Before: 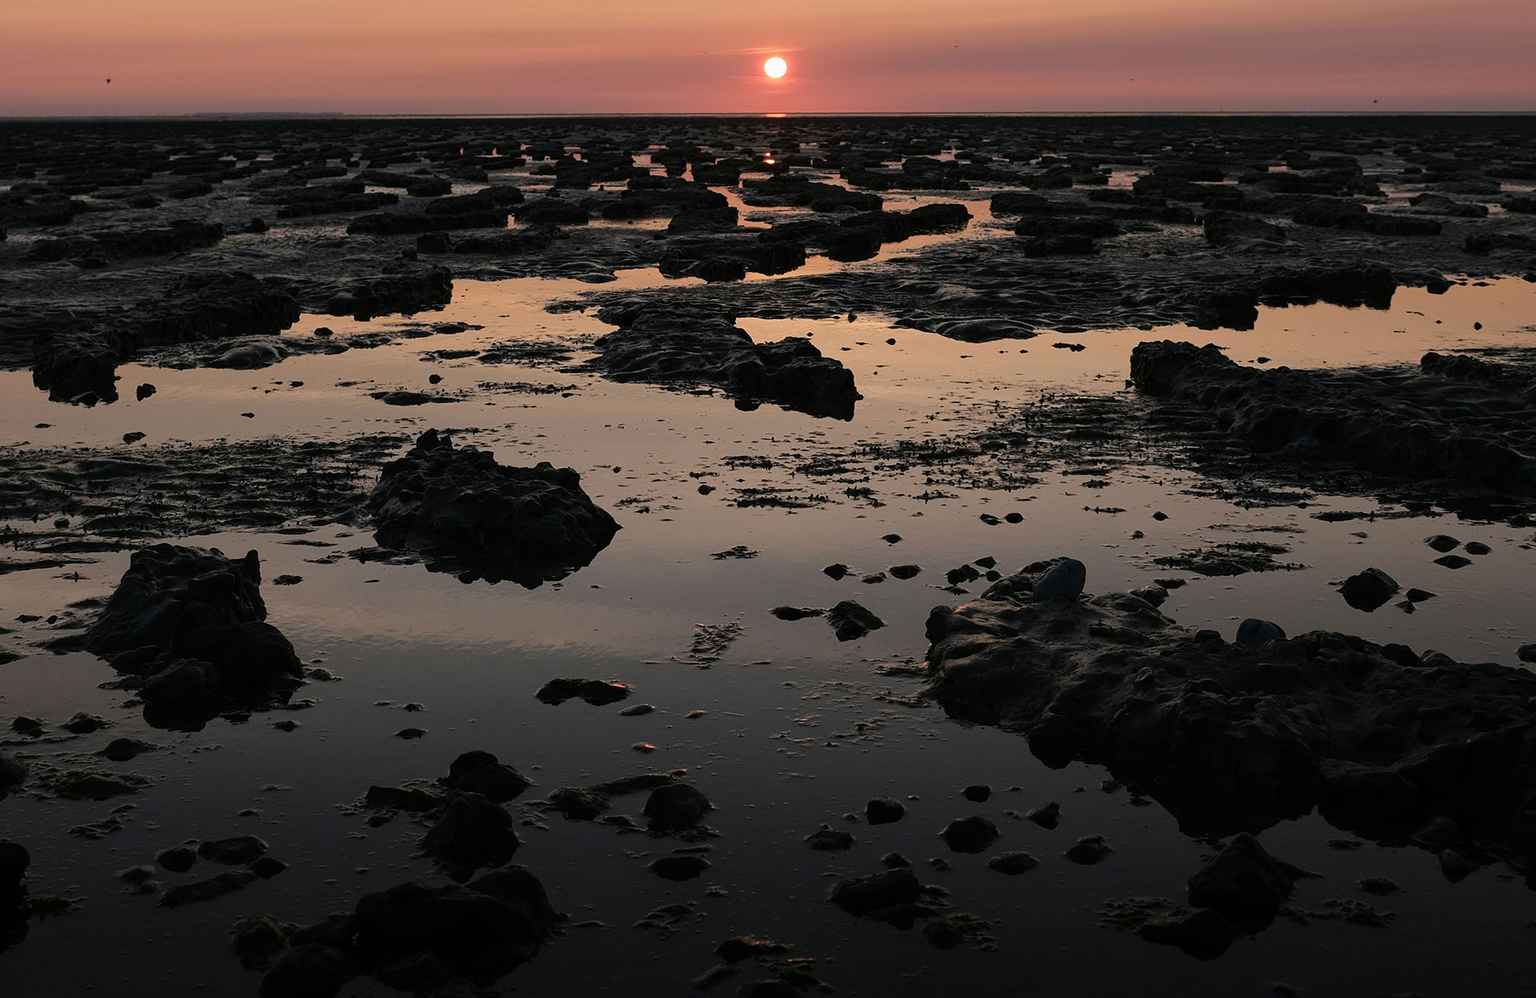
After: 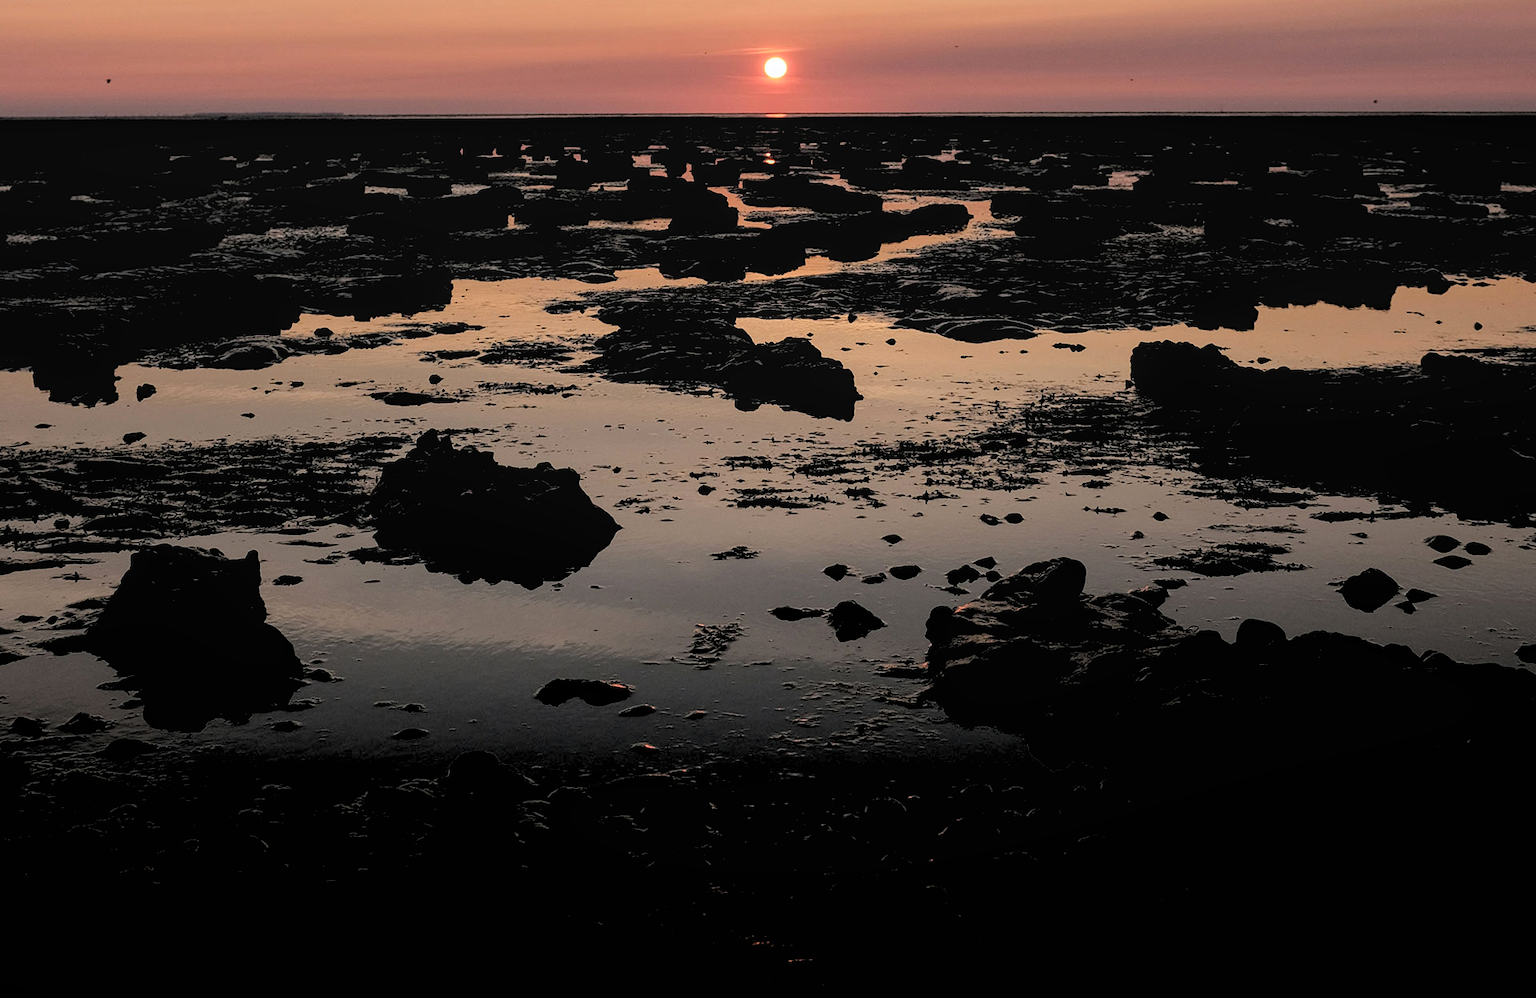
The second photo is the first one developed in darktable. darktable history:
rgb levels: levels [[0.029, 0.461, 0.922], [0, 0.5, 1], [0, 0.5, 1]]
tone equalizer: on, module defaults
local contrast: detail 110%
base curve: curves: ch0 [(0, 0) (0.472, 0.508) (1, 1)]
